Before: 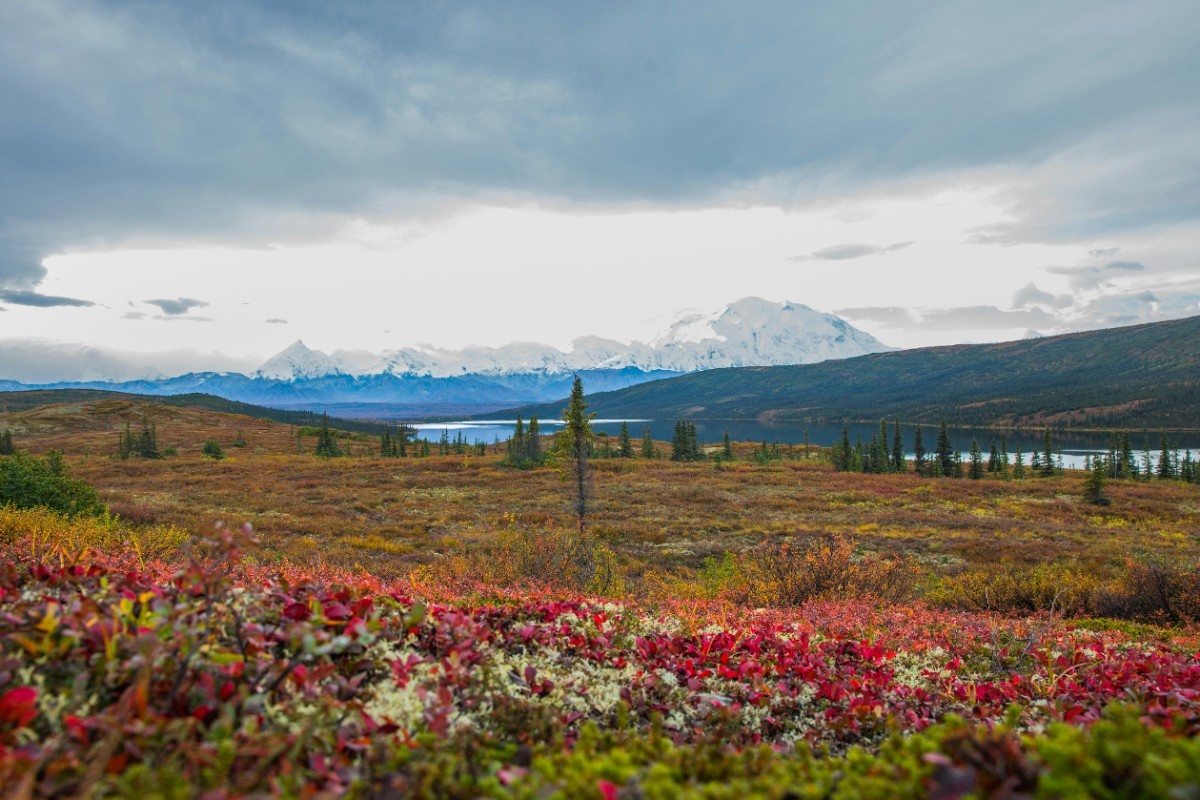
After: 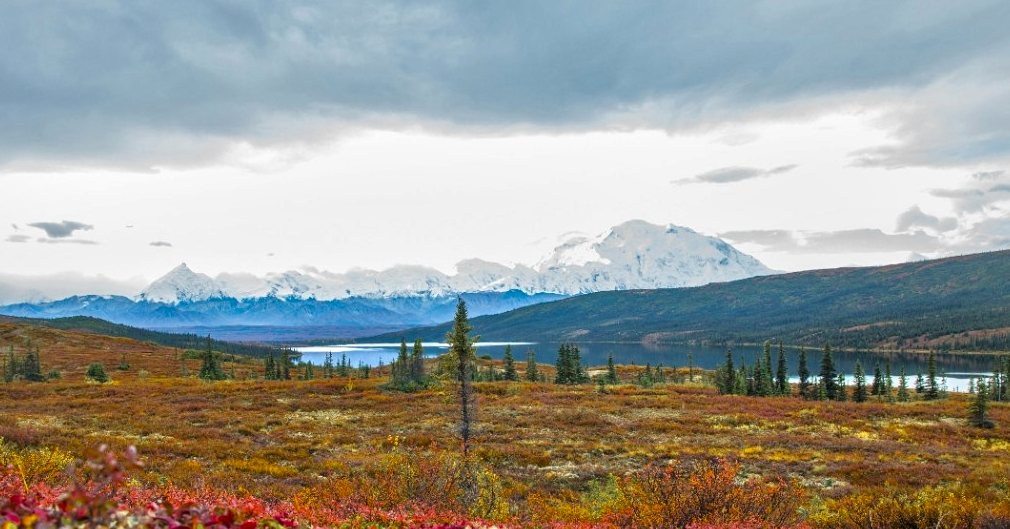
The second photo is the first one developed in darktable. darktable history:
exposure: black level correction 0, exposure 0.694 EV, compensate highlight preservation false
crop and rotate: left 9.715%, top 9.721%, right 6.074%, bottom 24.044%
color zones: curves: ch0 [(0.11, 0.396) (0.195, 0.36) (0.25, 0.5) (0.303, 0.412) (0.357, 0.544) (0.75, 0.5) (0.967, 0.328)]; ch1 [(0, 0.468) (0.112, 0.512) (0.202, 0.6) (0.25, 0.5) (0.307, 0.352) (0.357, 0.544) (0.75, 0.5) (0.963, 0.524)]
tone equalizer: -8 EV -0.002 EV, -7 EV 0.004 EV, -6 EV -0.014 EV, -5 EV 0.017 EV, -4 EV -0.023 EV, -3 EV 0.029 EV, -2 EV -0.057 EV, -1 EV -0.287 EV, +0 EV -0.567 EV
local contrast: mode bilateral grid, contrast 50, coarseness 50, detail 150%, midtone range 0.2
